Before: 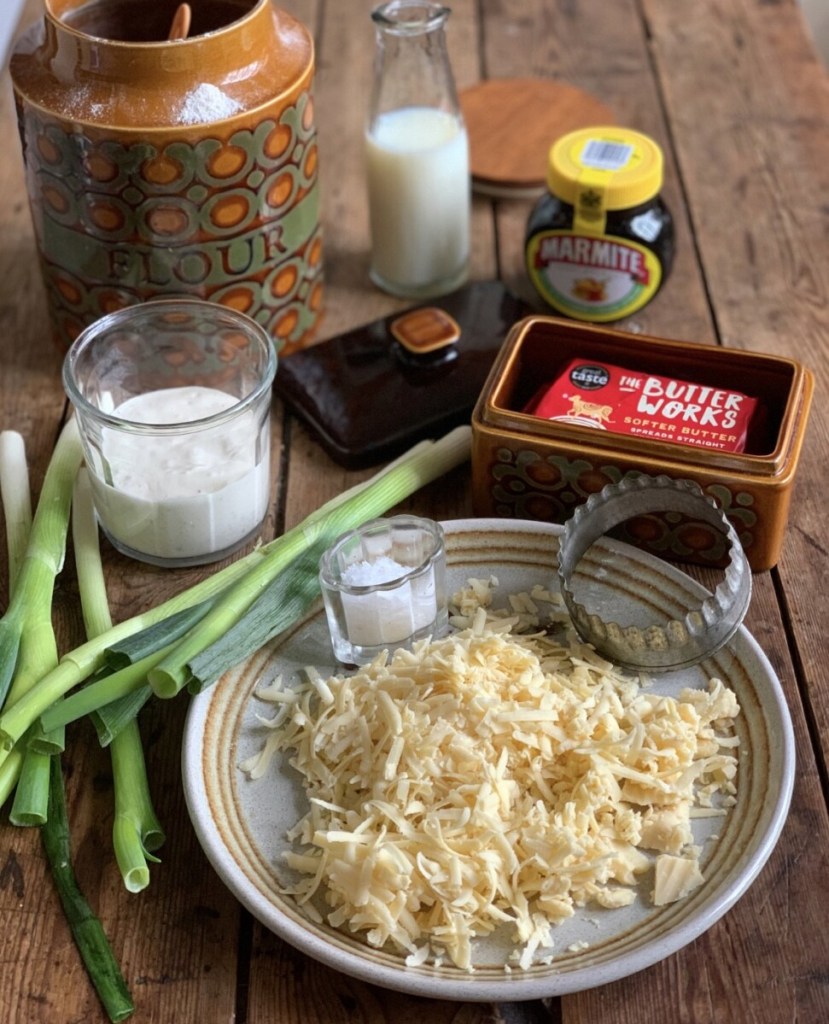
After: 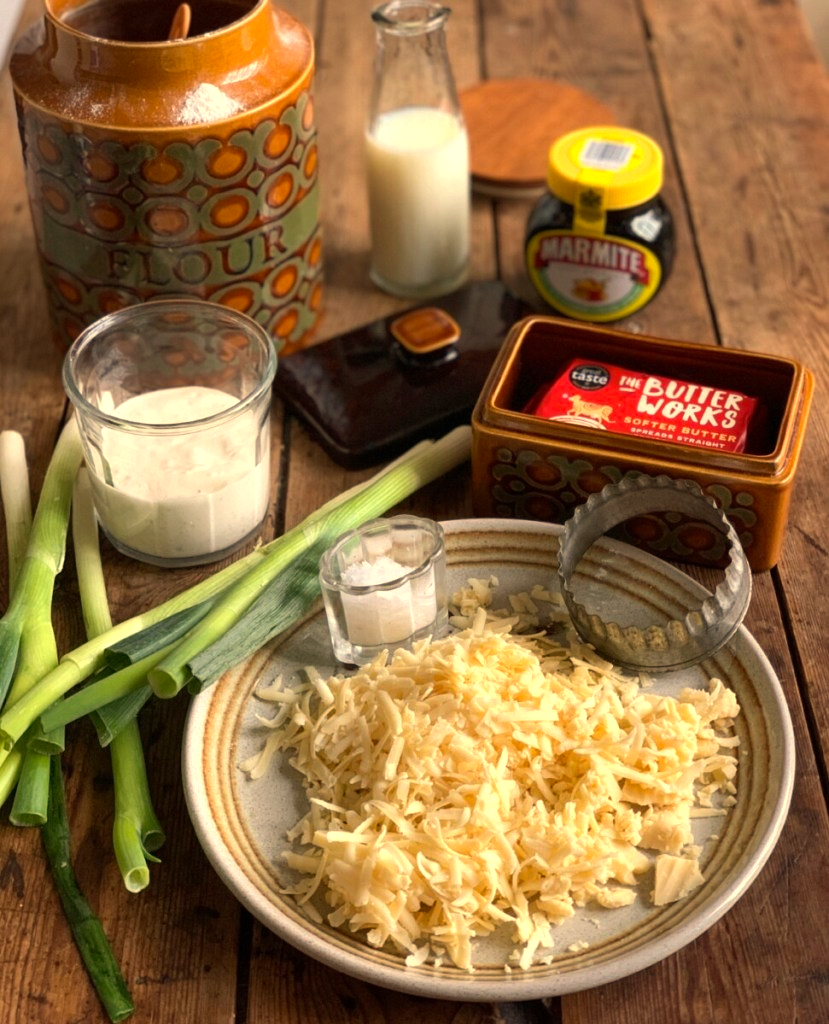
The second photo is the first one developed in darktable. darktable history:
white balance: red 1.138, green 0.996, blue 0.812
tone equalizer: -8 EV -0.001 EV, -7 EV 0.001 EV, -6 EV -0.002 EV, -5 EV -0.003 EV, -4 EV -0.062 EV, -3 EV -0.222 EV, -2 EV -0.267 EV, -1 EV 0.105 EV, +0 EV 0.303 EV
color balance: output saturation 110%
